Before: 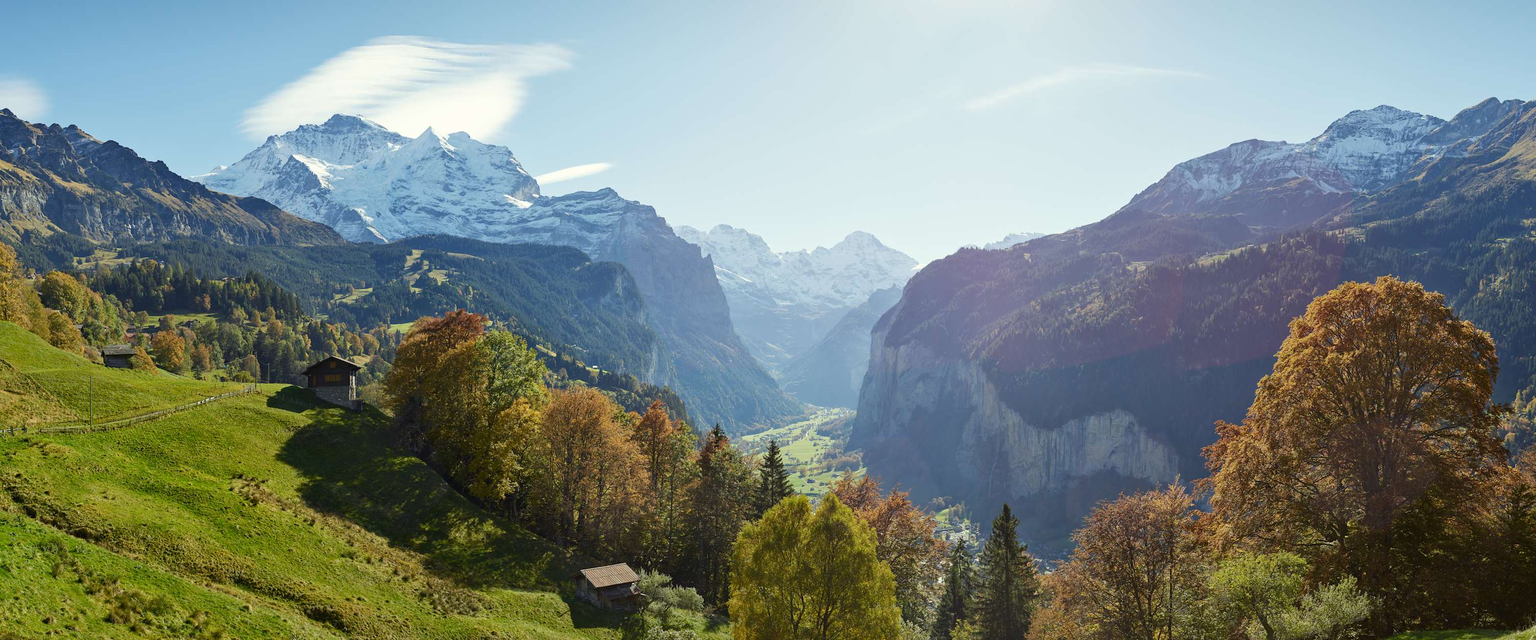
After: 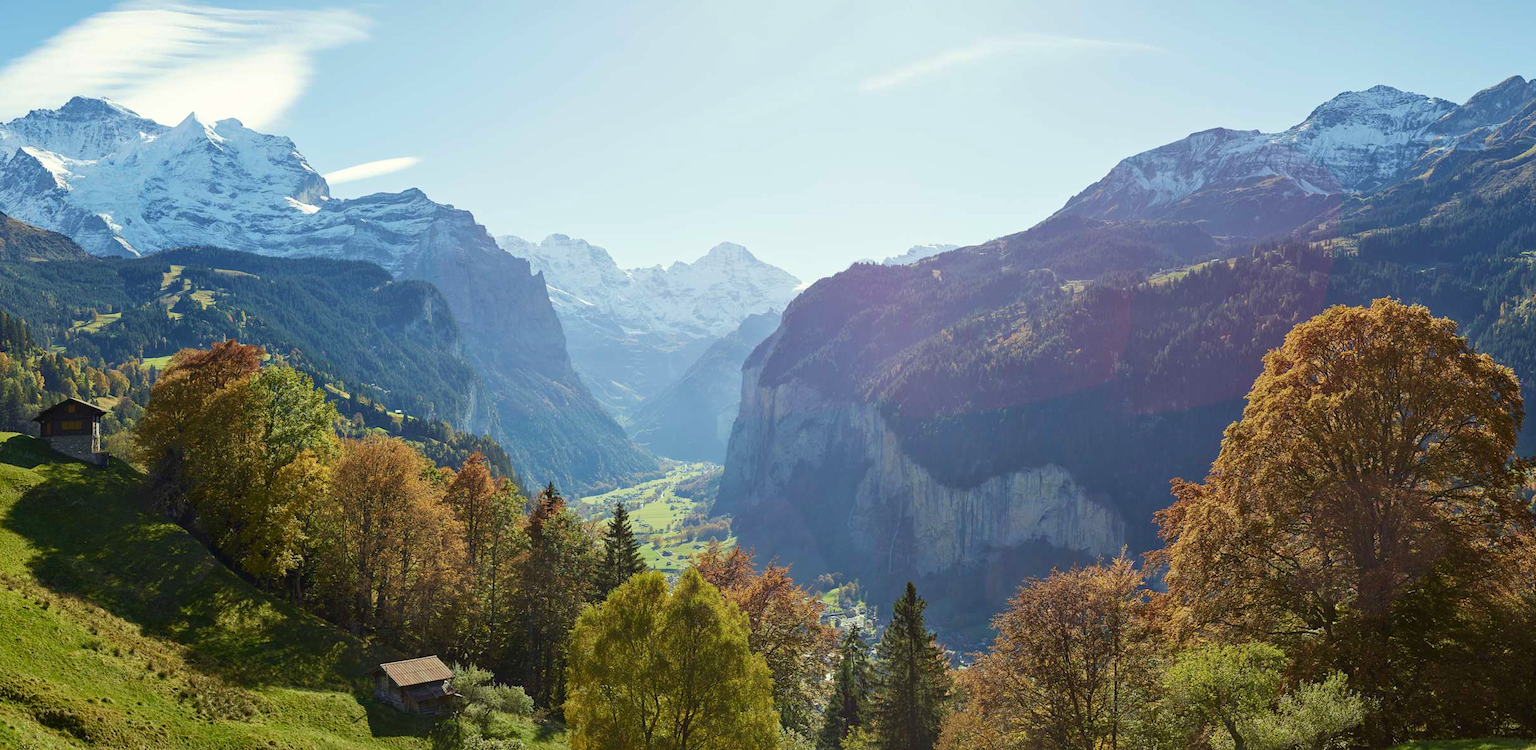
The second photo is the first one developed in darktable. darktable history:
crop and rotate: left 17.959%, top 5.771%, right 1.742%
velvia: on, module defaults
